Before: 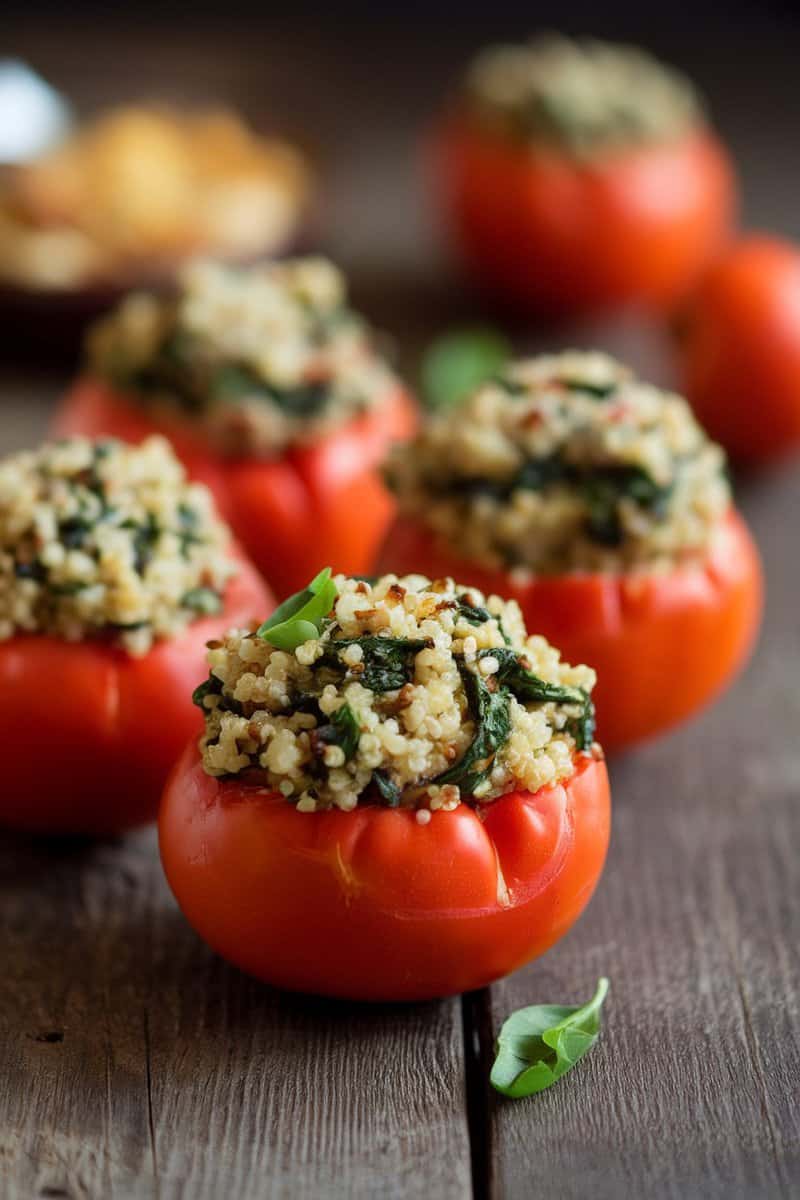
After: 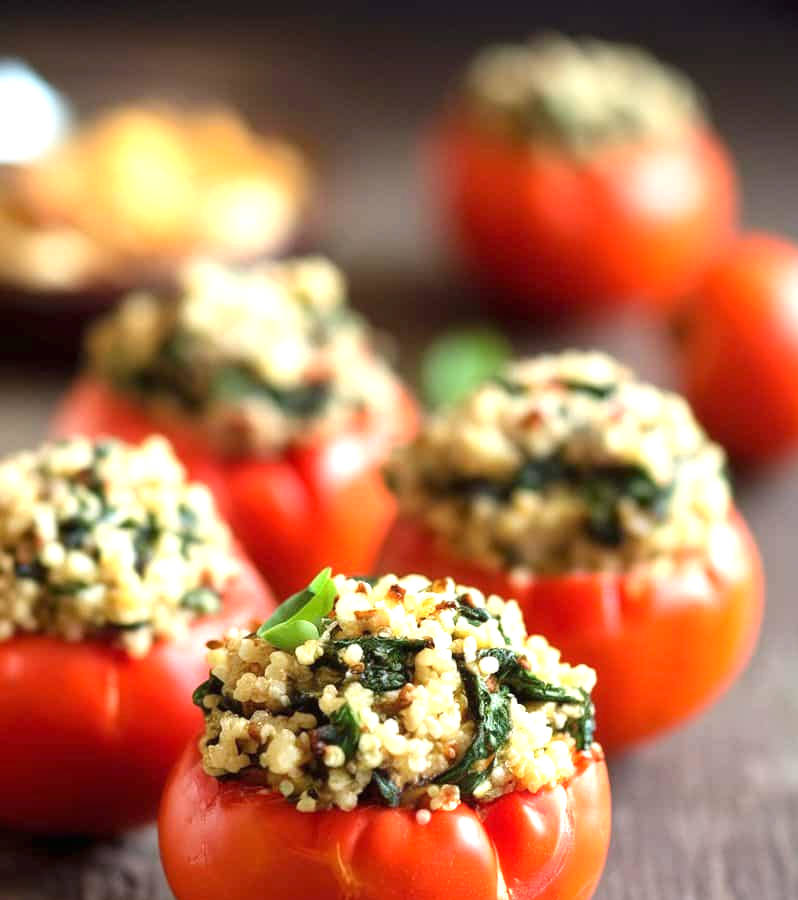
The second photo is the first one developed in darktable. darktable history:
crop: bottom 24.967%
exposure: black level correction 0, exposure 1.1 EV, compensate exposure bias true, compensate highlight preservation false
